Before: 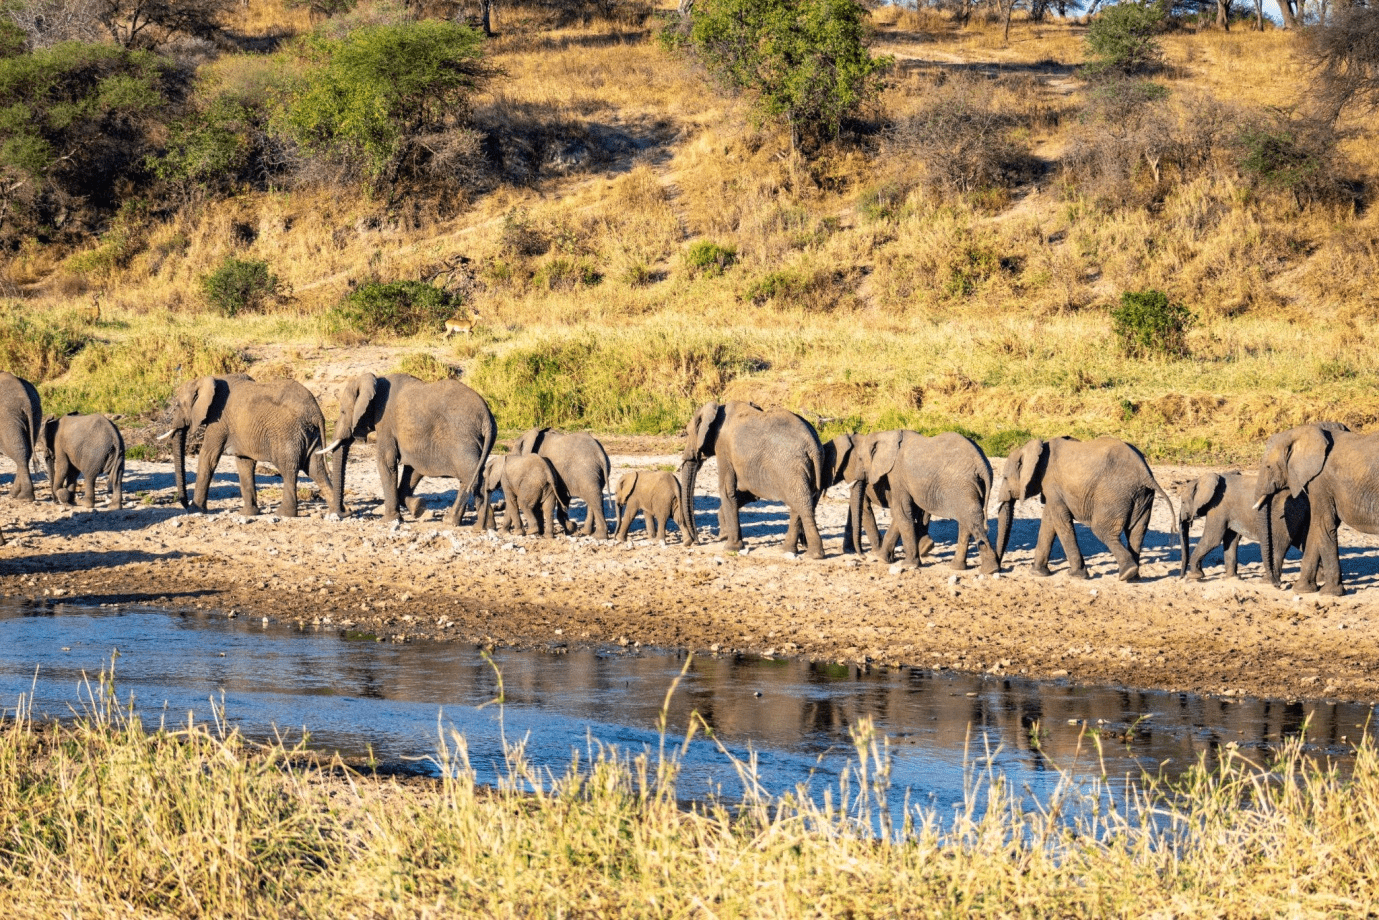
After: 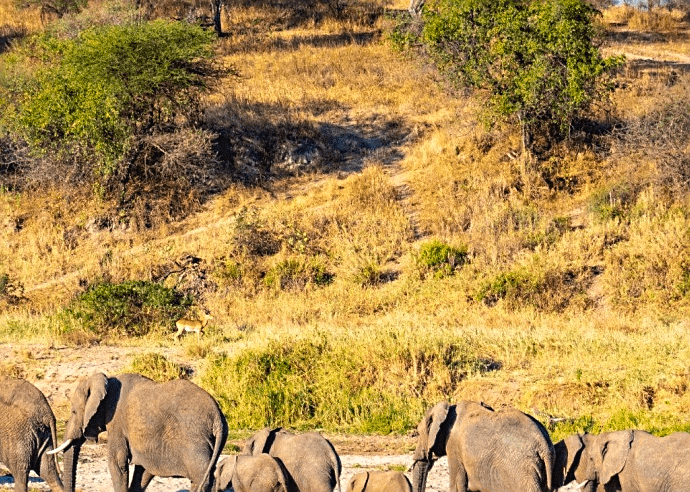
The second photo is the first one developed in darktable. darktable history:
sharpen: on, module defaults
color correction: saturation 0.98
color balance rgb: shadows lift › chroma 2%, shadows lift › hue 50°, power › hue 60°, highlights gain › chroma 1%, highlights gain › hue 60°, global offset › luminance 0.25%, global vibrance 30%
crop: left 19.556%, right 30.401%, bottom 46.458%
